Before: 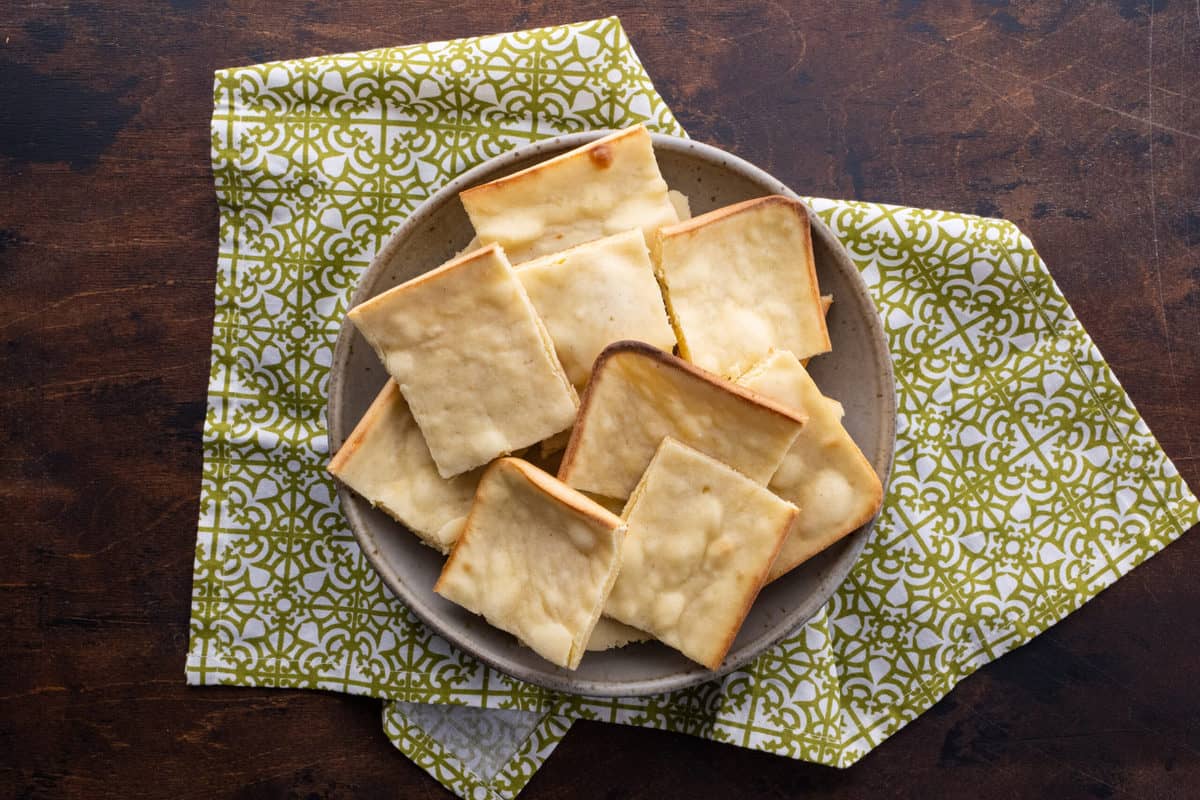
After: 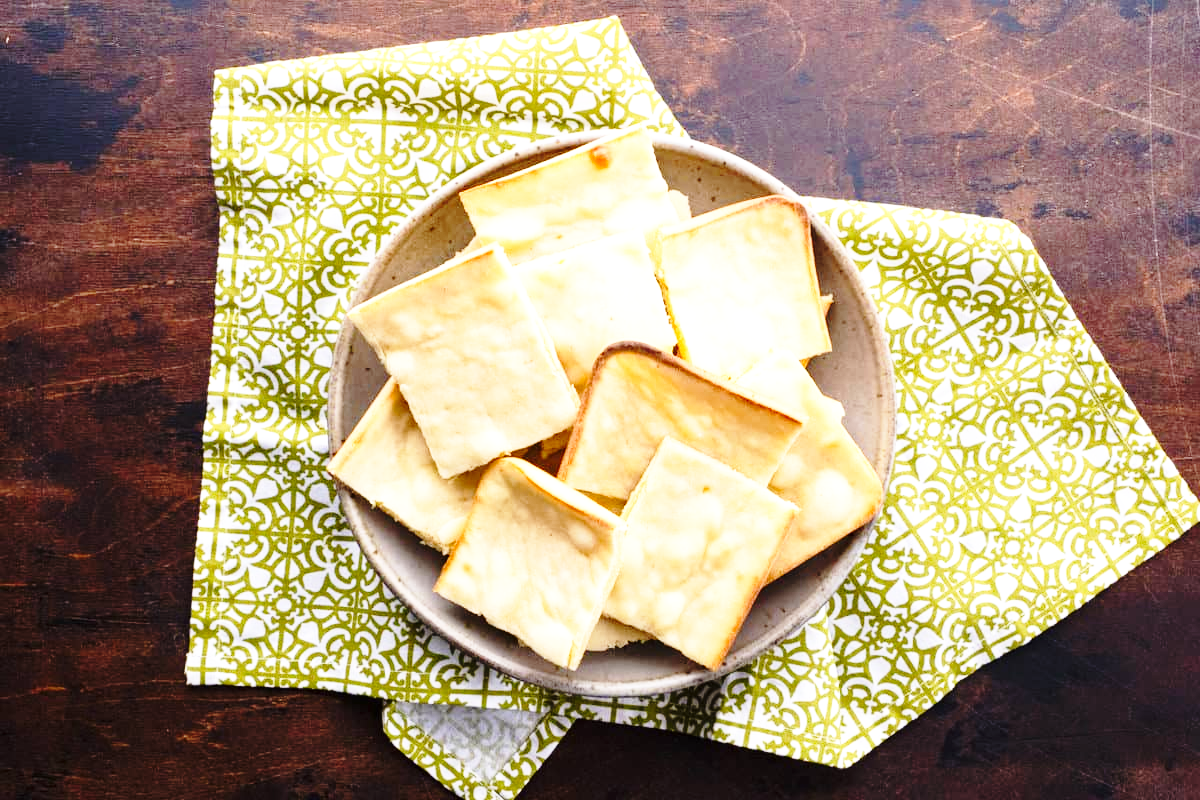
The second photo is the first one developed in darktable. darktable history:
base curve: curves: ch0 [(0, 0) (0.028, 0.03) (0.105, 0.232) (0.387, 0.748) (0.754, 0.968) (1, 1)], preserve colors none
exposure: exposure 0.657 EV, compensate highlight preservation false
